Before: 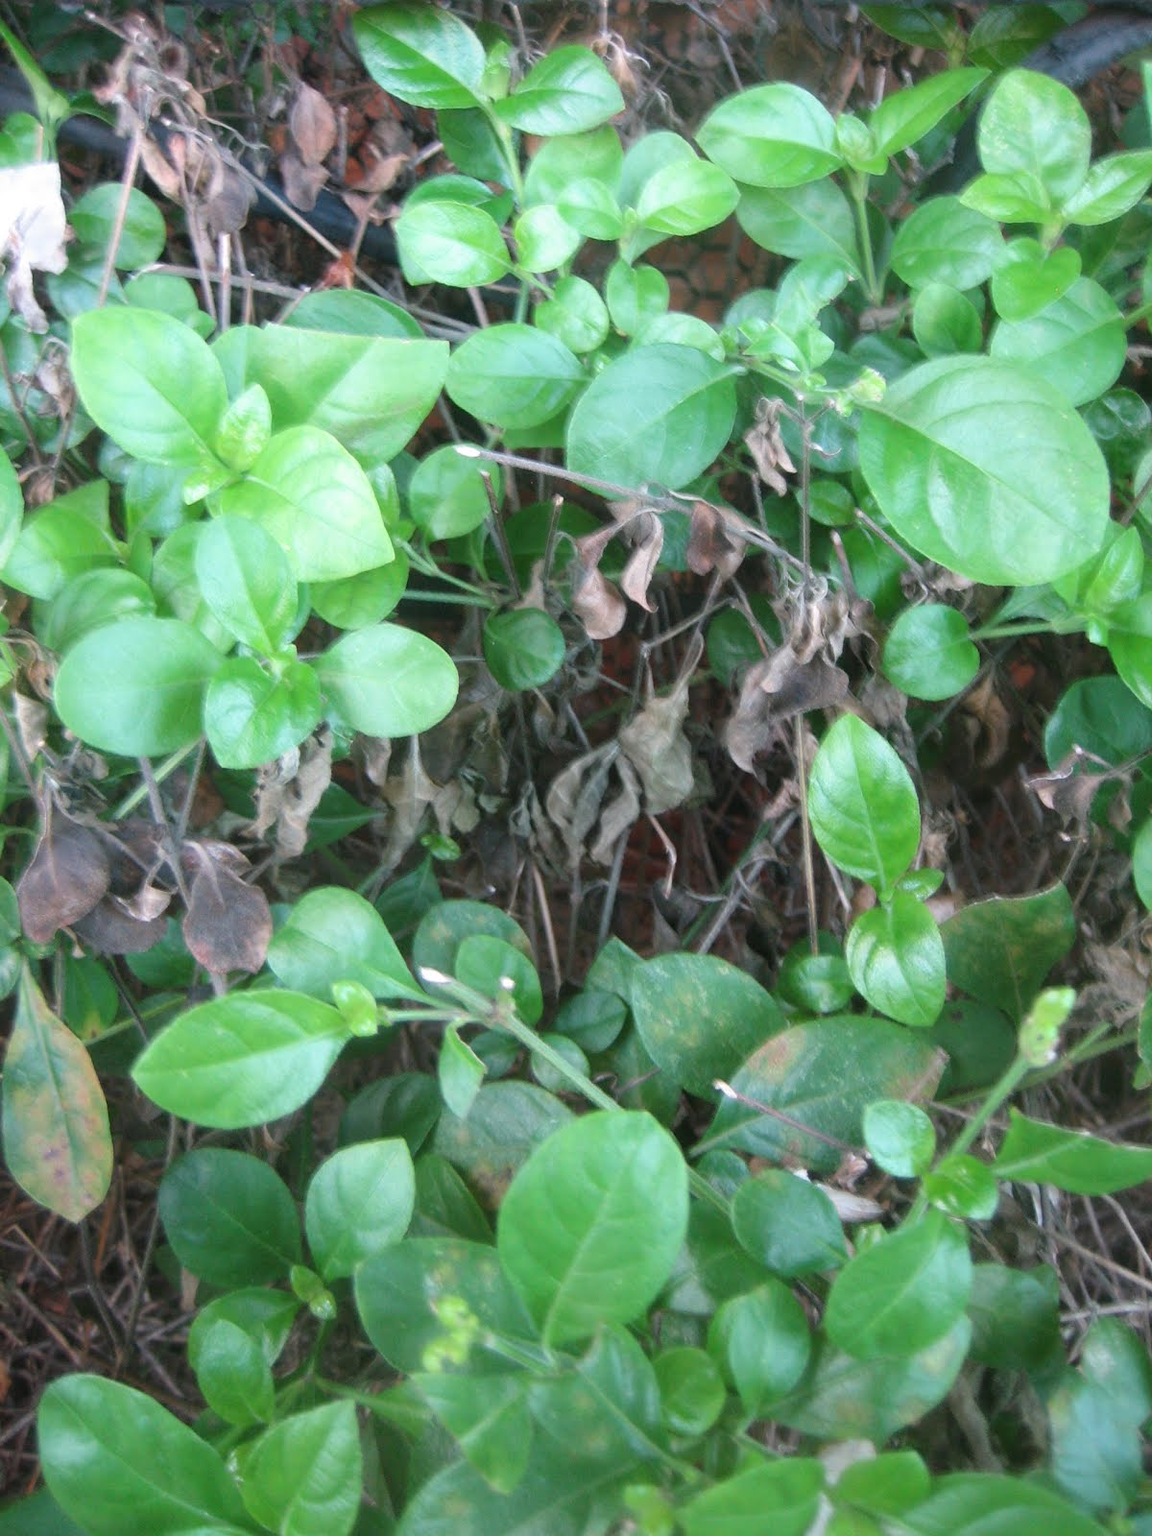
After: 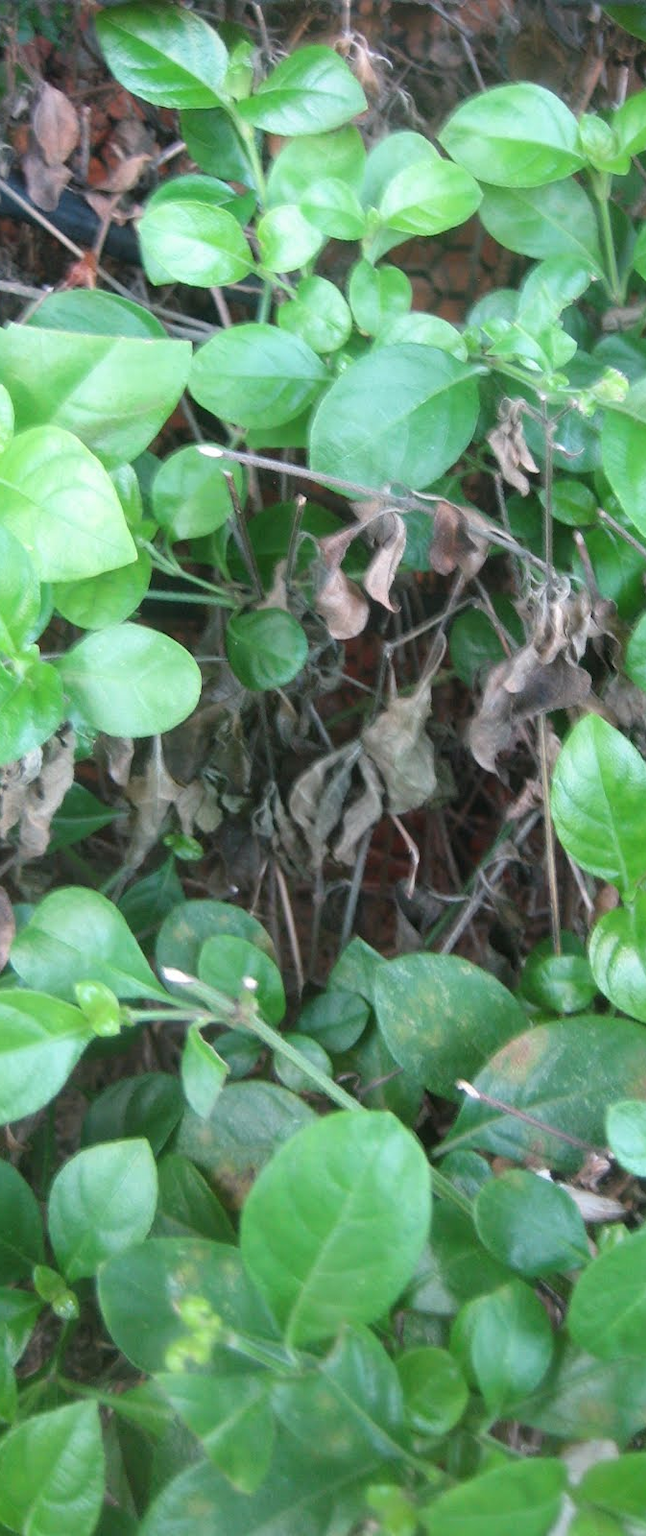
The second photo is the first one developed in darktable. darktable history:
crop and rotate: left 22.406%, right 21.469%
